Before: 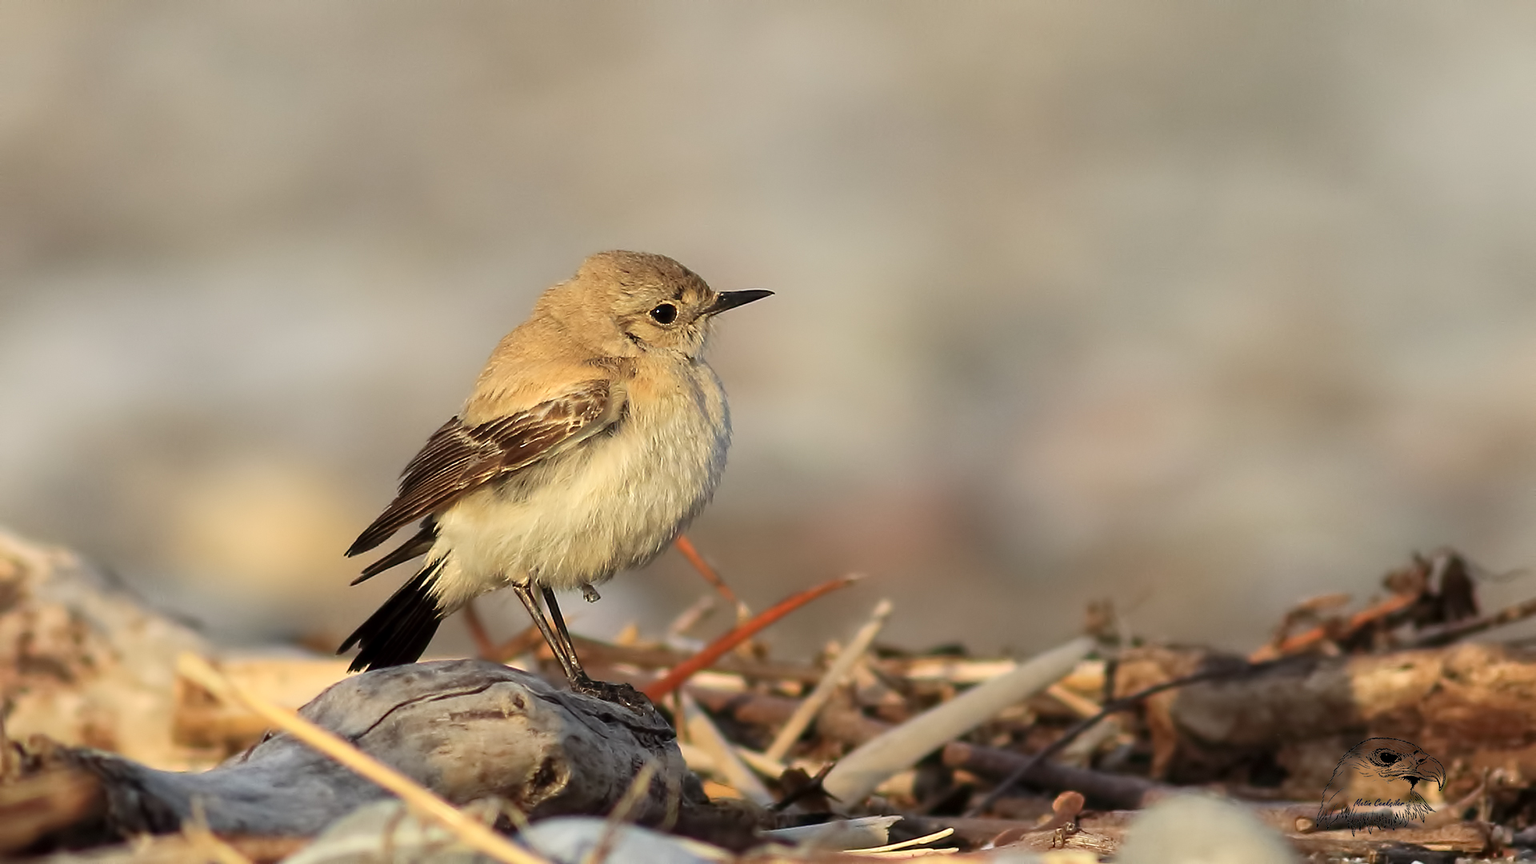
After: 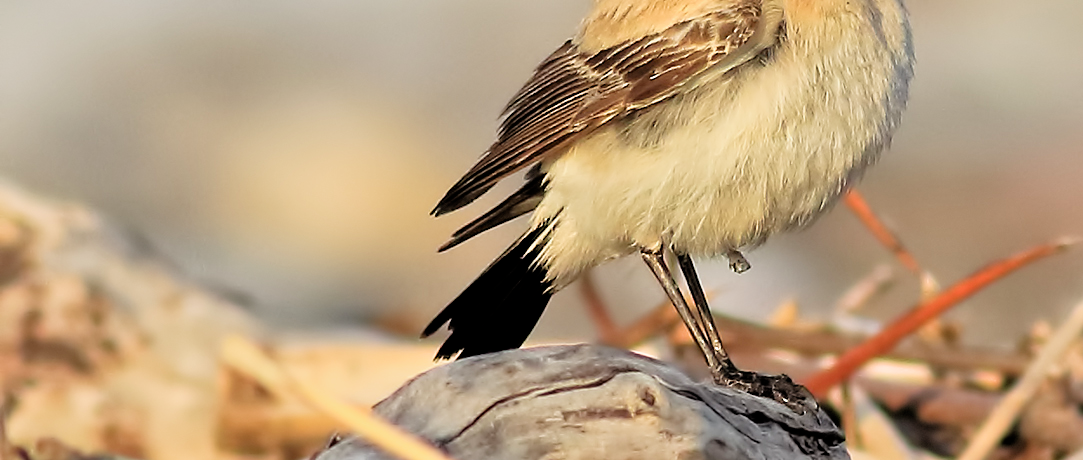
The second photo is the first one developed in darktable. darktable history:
crop: top 44.483%, right 43.593%, bottom 12.892%
sharpen: radius 1.559, amount 0.373, threshold 1.271
tone equalizer: -7 EV 0.15 EV, -6 EV 0.6 EV, -5 EV 1.15 EV, -4 EV 1.33 EV, -3 EV 1.15 EV, -2 EV 0.6 EV, -1 EV 0.15 EV, mask exposure compensation -0.5 EV
filmic rgb: black relative exposure -5 EV, white relative exposure 3.2 EV, hardness 3.42, contrast 1.2, highlights saturation mix -50%
